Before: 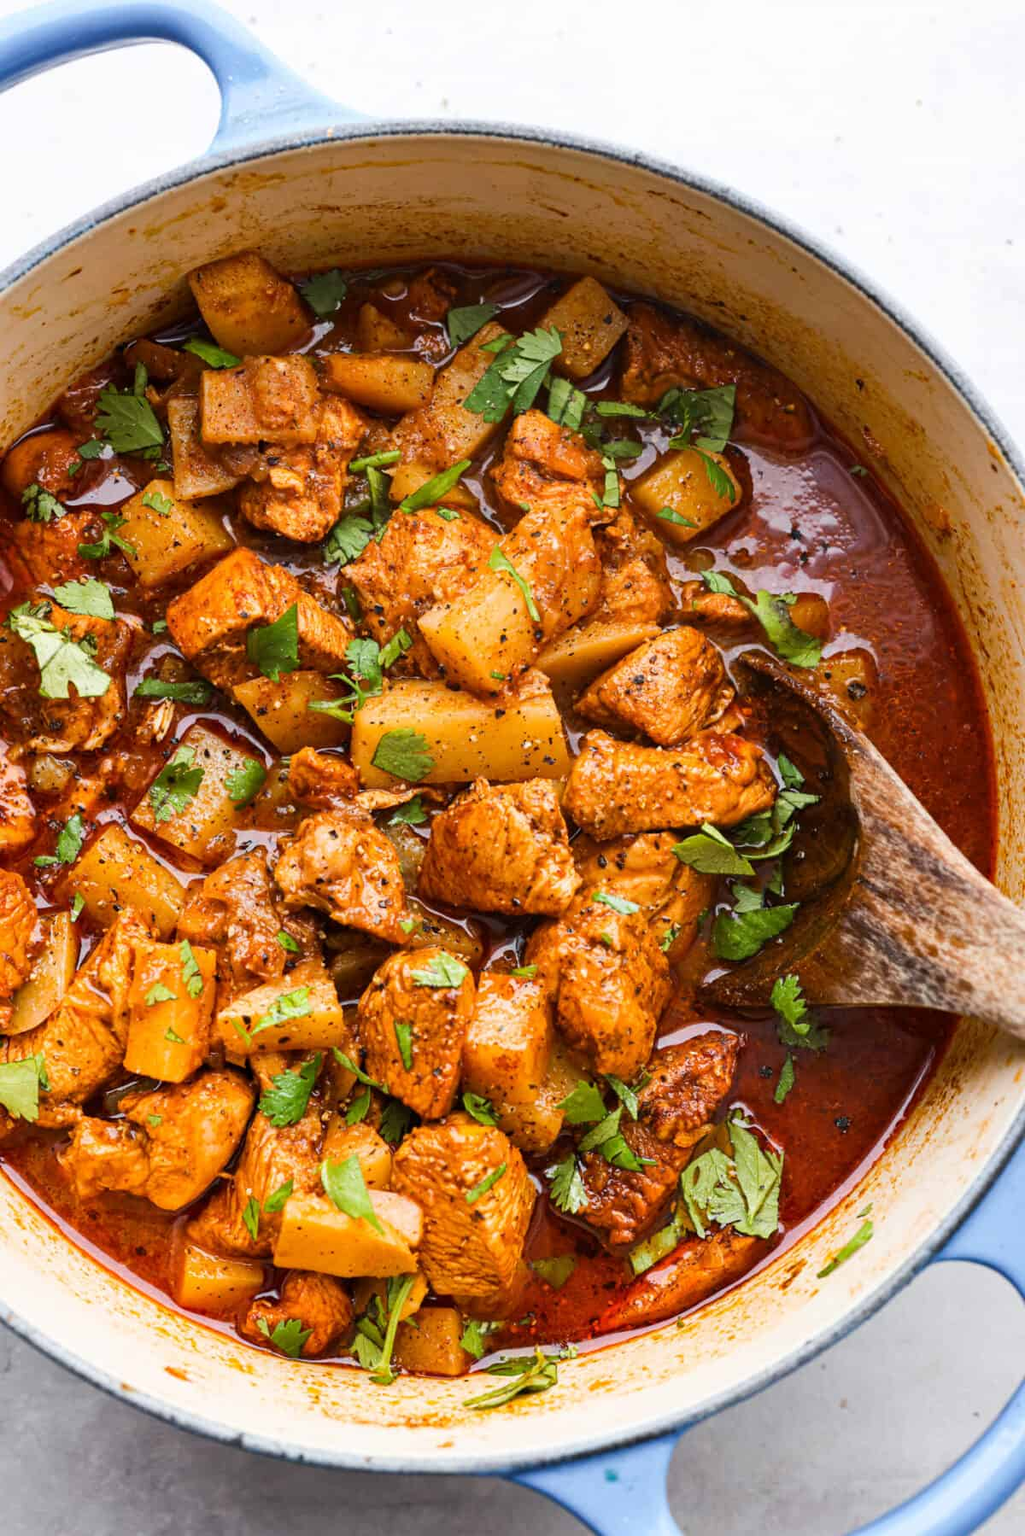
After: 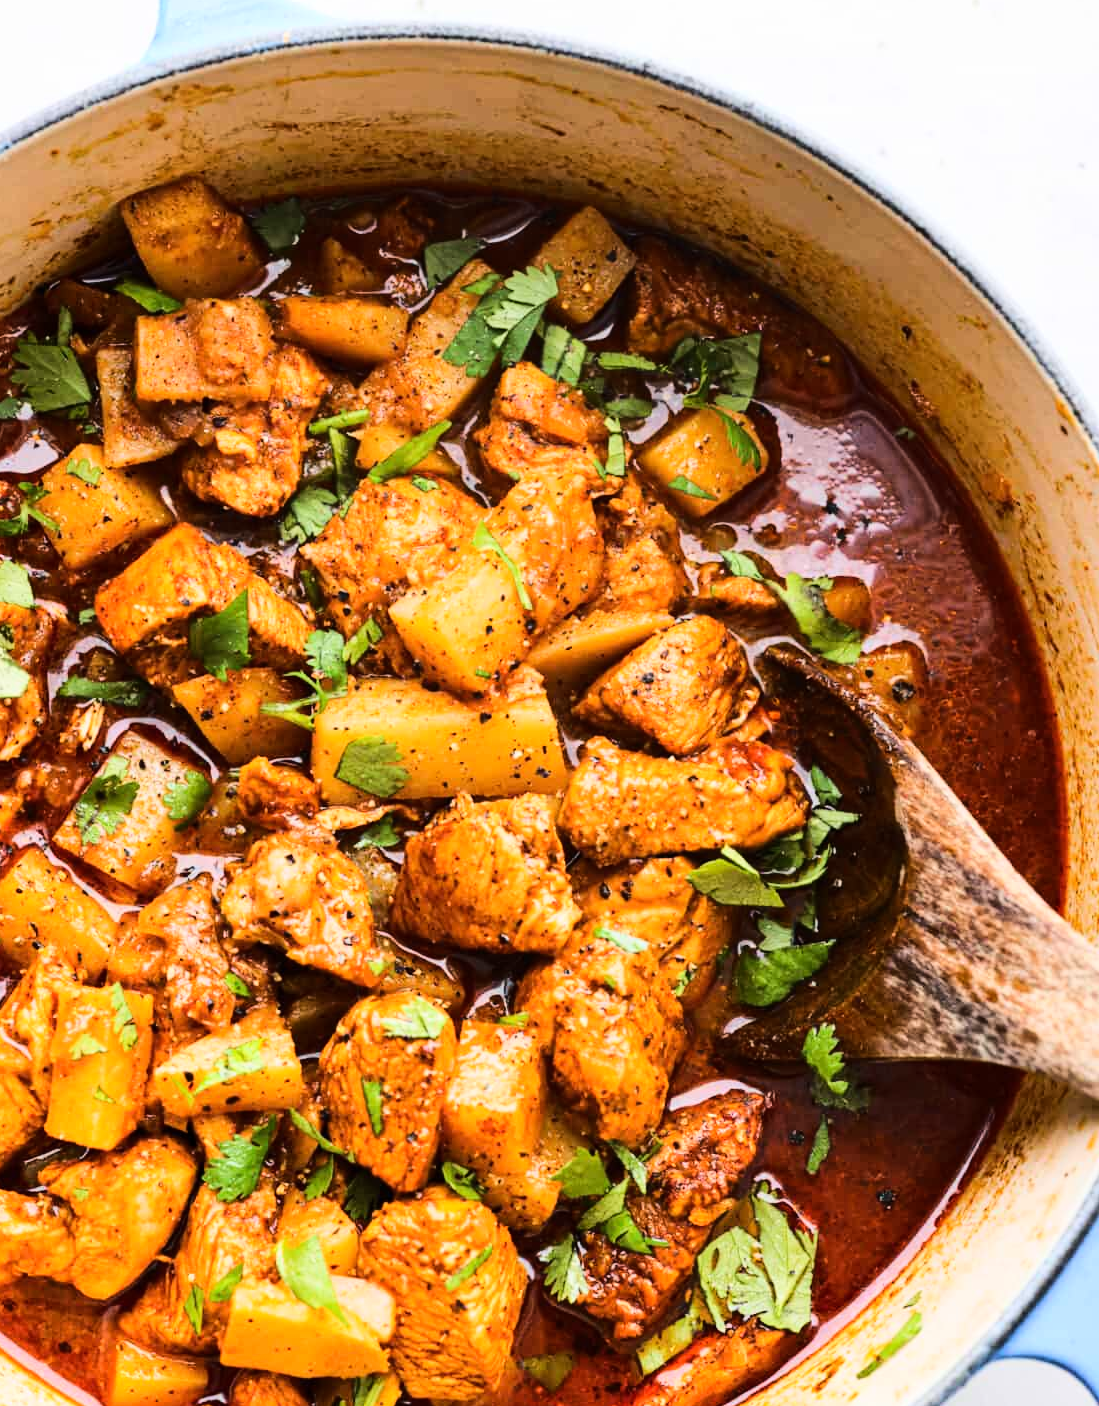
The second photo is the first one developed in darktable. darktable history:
crop: left 8.404%, top 6.592%, bottom 15.211%
base curve: curves: ch0 [(0, 0) (0.036, 0.025) (0.121, 0.166) (0.206, 0.329) (0.605, 0.79) (1, 1)]
